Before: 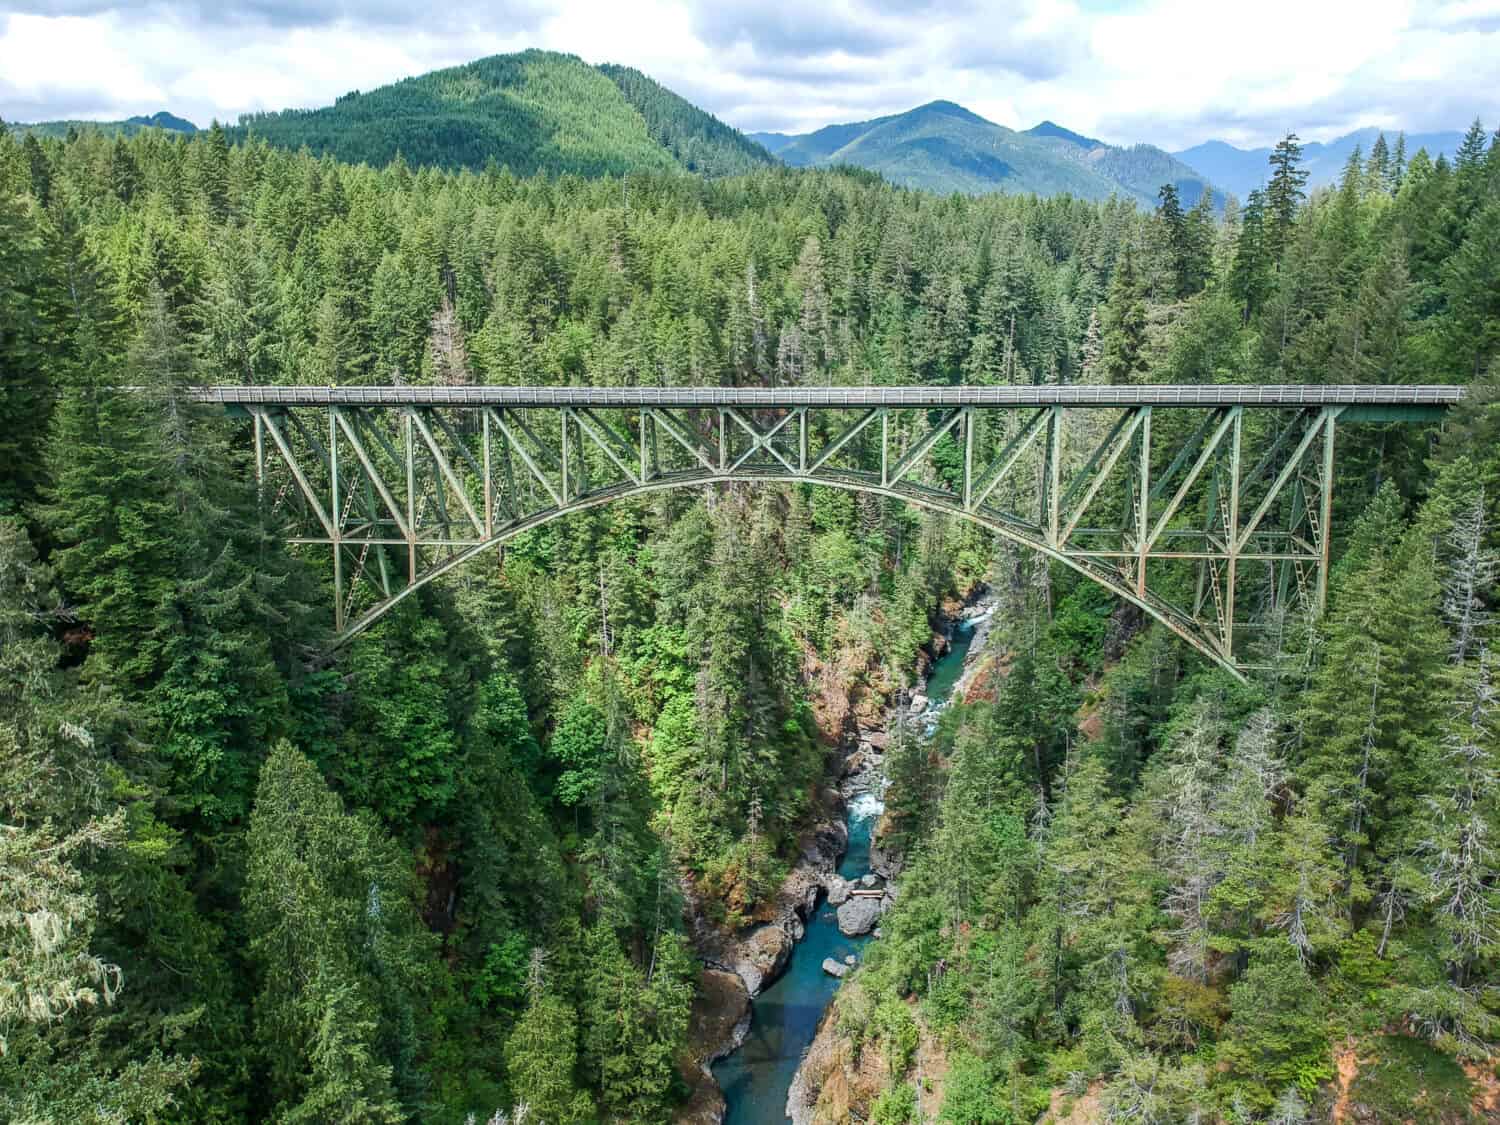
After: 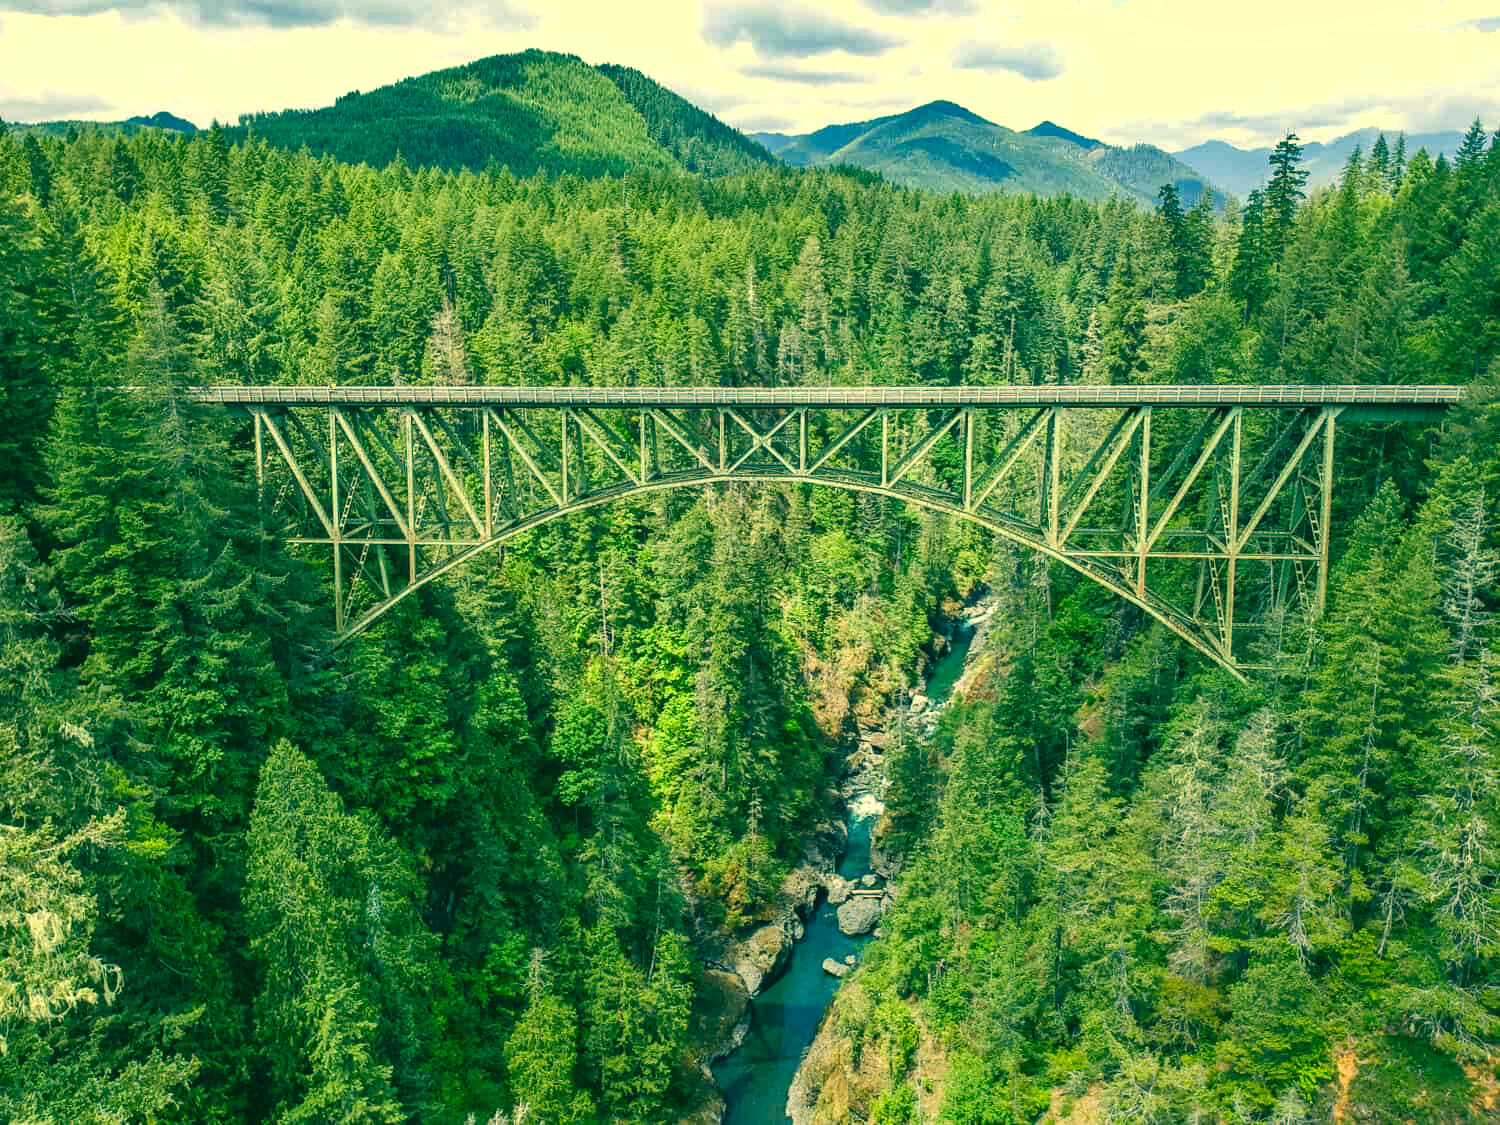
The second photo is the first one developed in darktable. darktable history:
color correction: highlights a* 2.2, highlights b* 33.85, shadows a* -37.05, shadows b* -6.22
shadows and highlights: soften with gaussian
exposure: exposure 0.226 EV, compensate highlight preservation false
